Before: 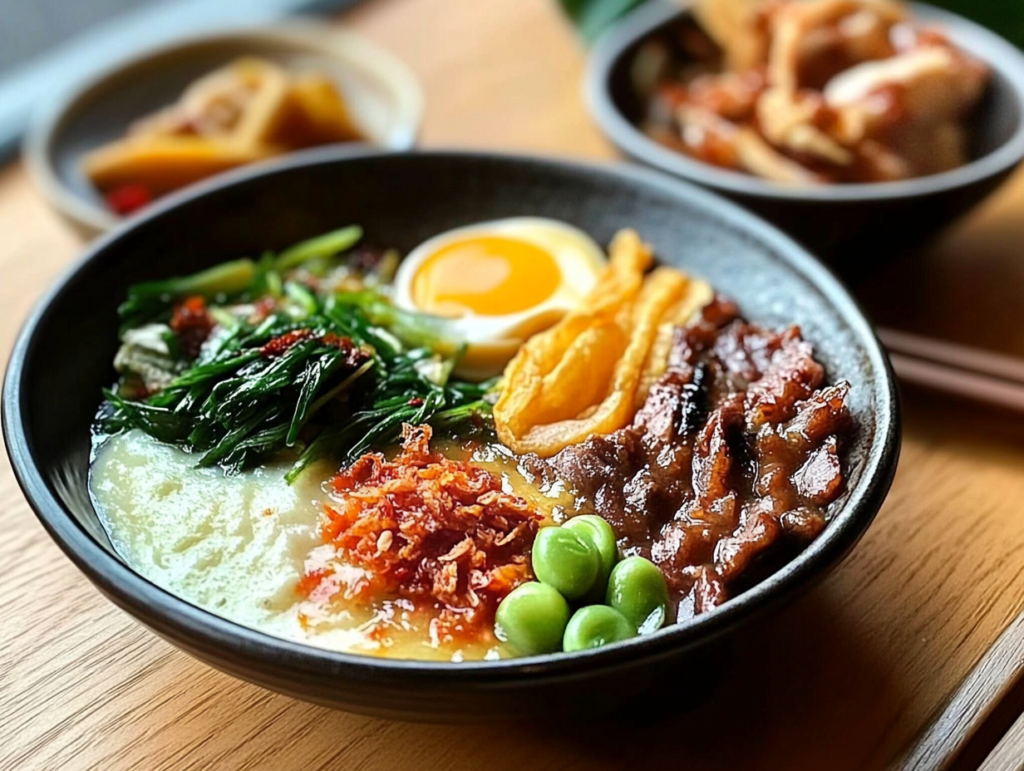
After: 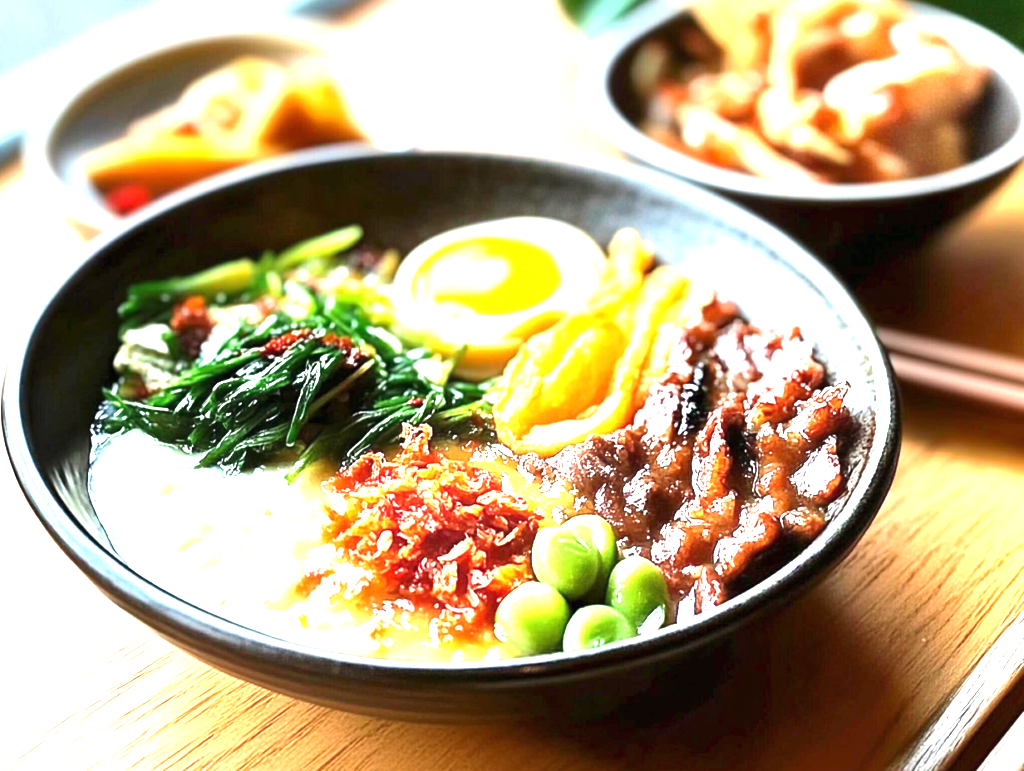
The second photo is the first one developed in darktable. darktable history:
exposure: black level correction 0, exposure 1.916 EV, compensate highlight preservation false
